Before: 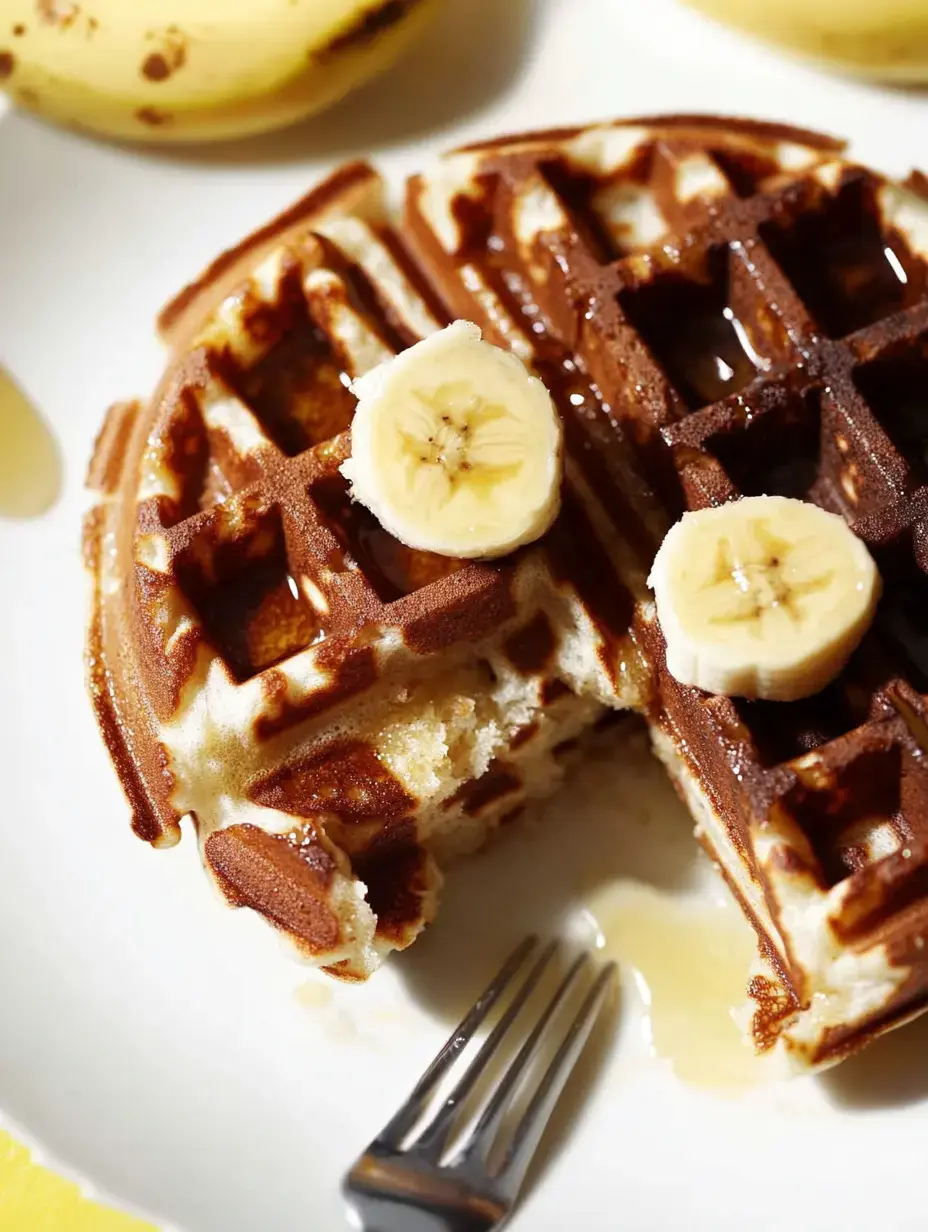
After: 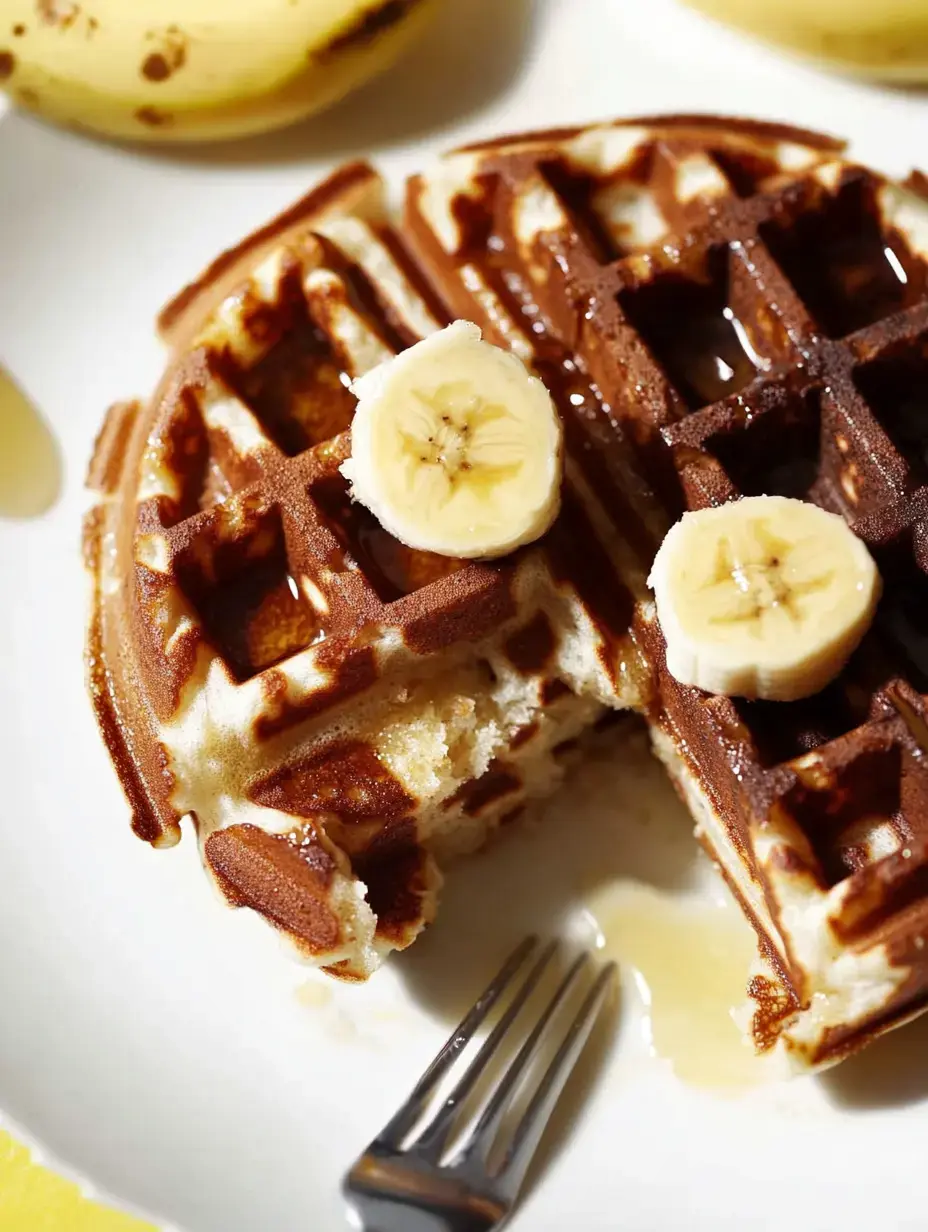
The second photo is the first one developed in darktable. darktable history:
shadows and highlights: shadows 29.33, highlights -29.35, low approximation 0.01, soften with gaussian
